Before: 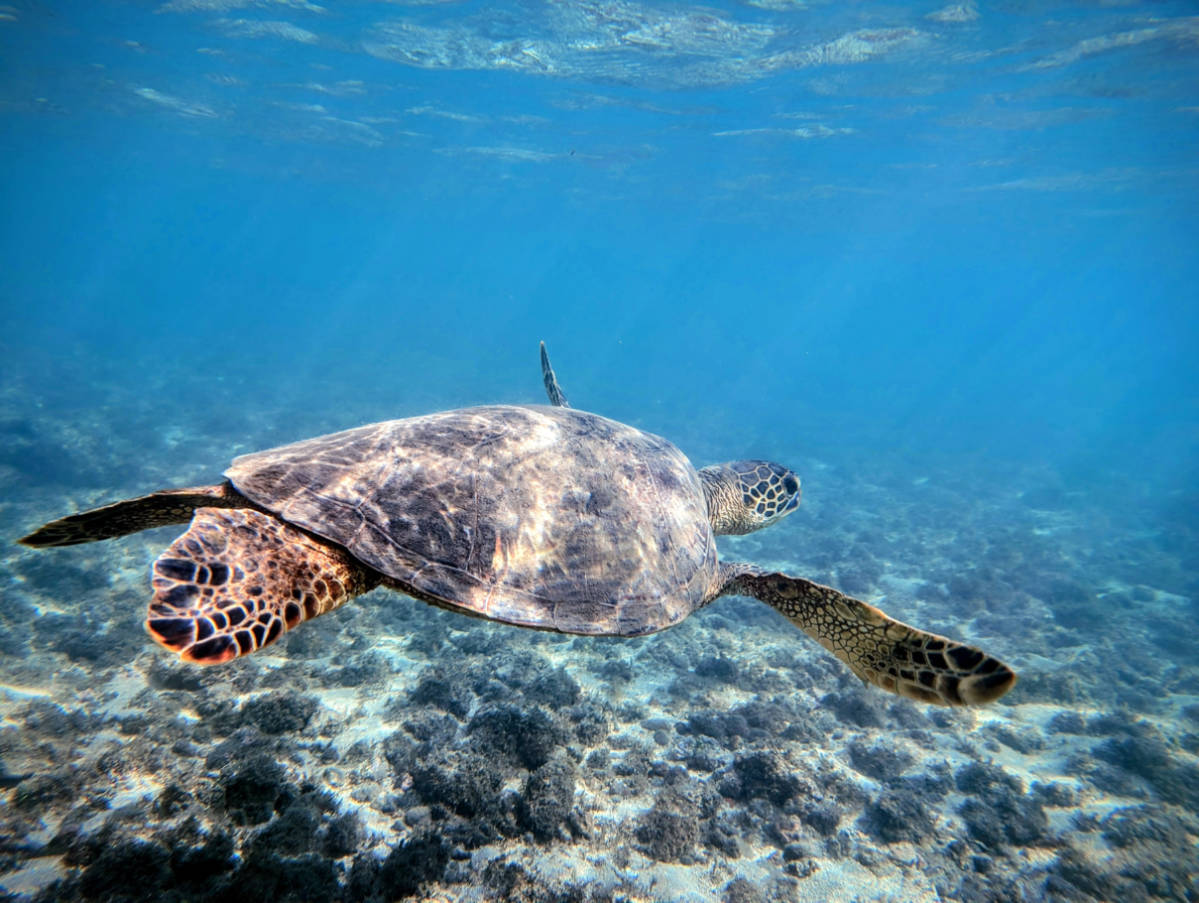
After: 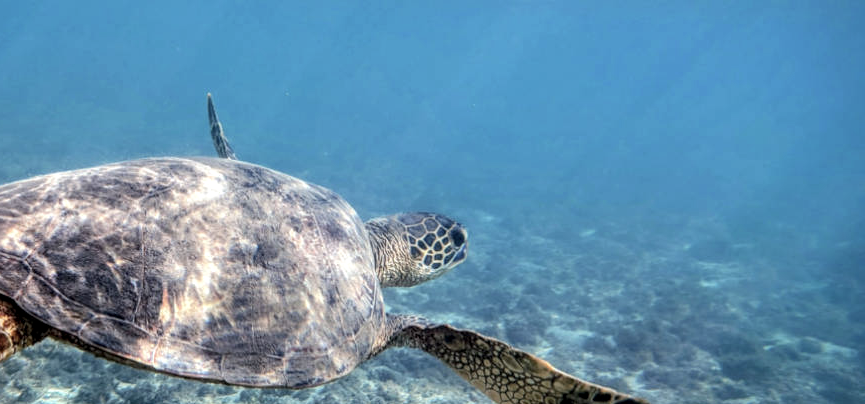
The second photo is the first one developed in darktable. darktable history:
local contrast: highlights 101%, shadows 101%, detail 120%, midtone range 0.2
crop and rotate: left 27.829%, top 27.48%, bottom 27.748%
color correction: highlights b* -0.047, saturation 0.789
